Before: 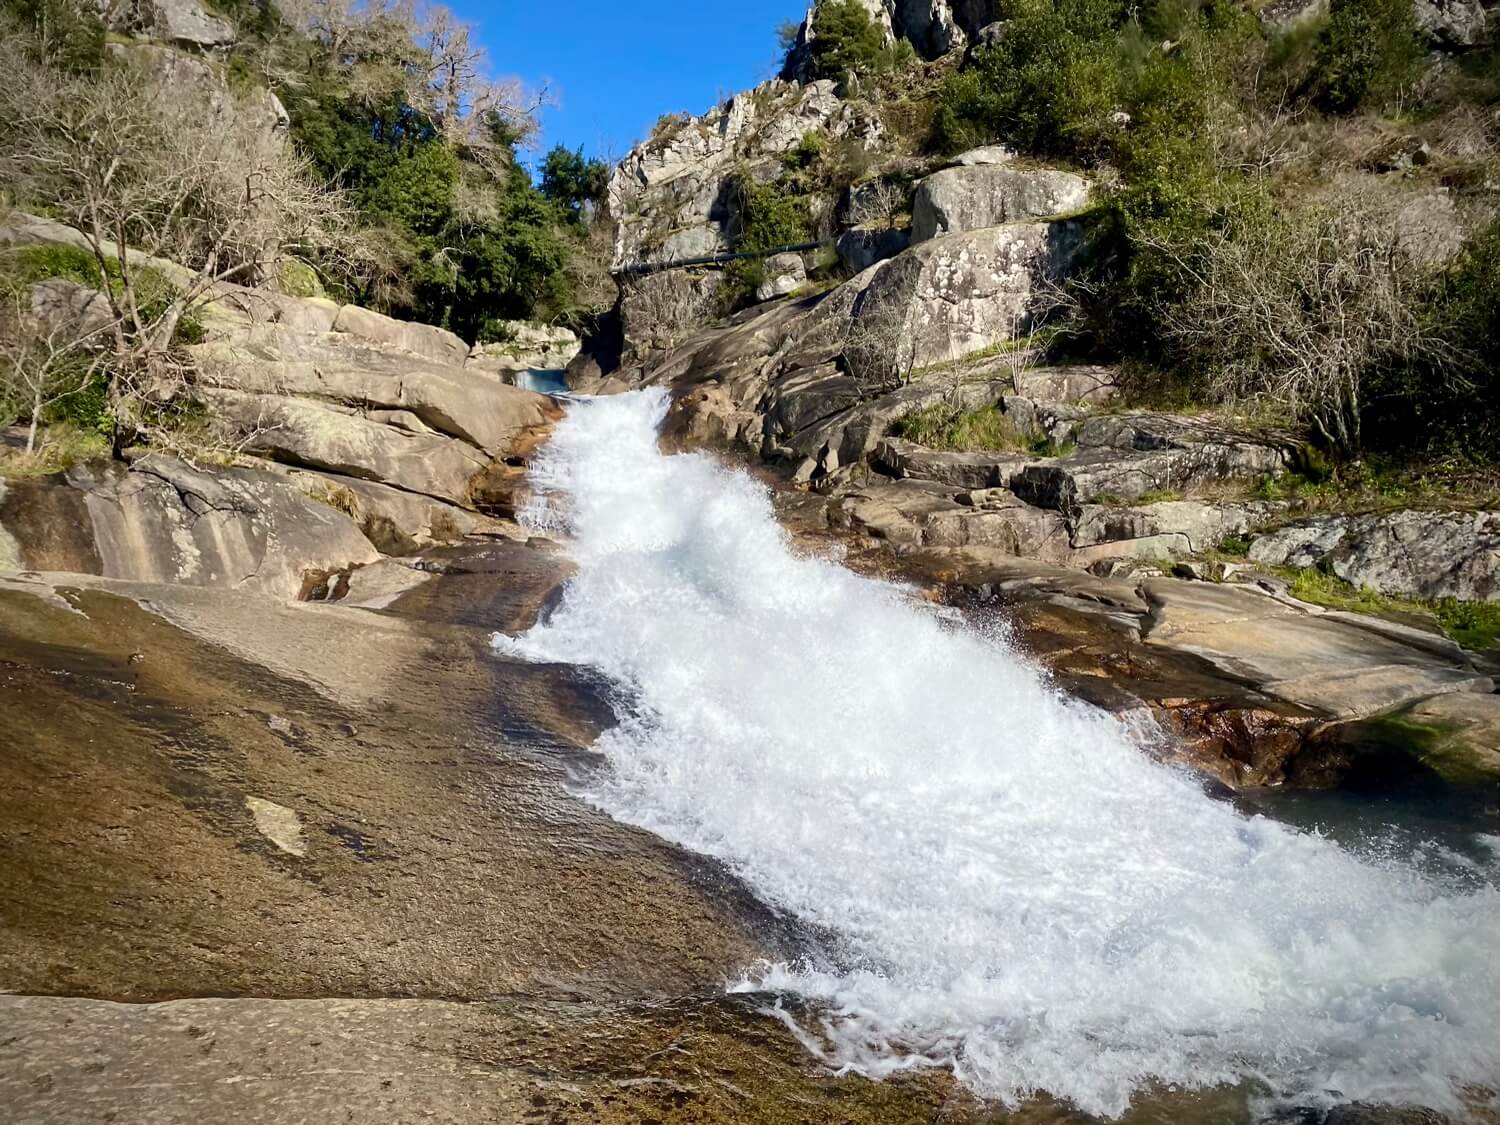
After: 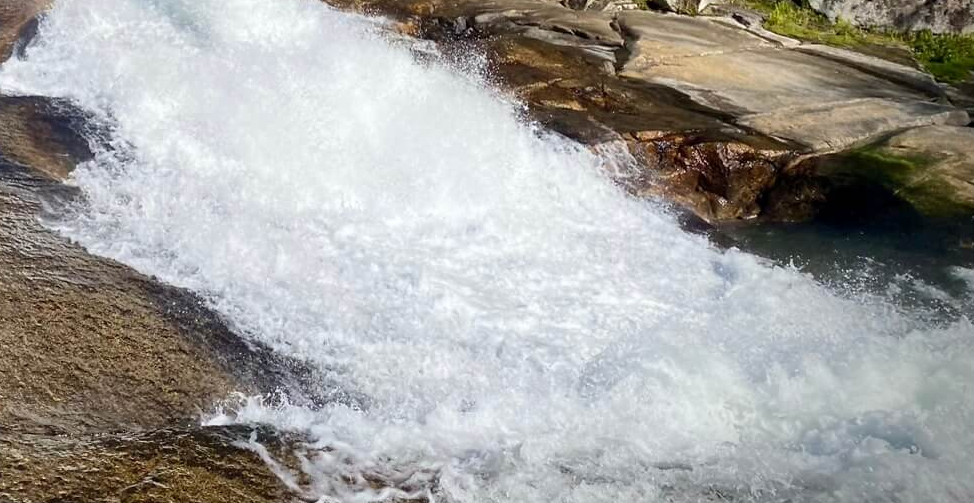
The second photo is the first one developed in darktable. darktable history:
crop and rotate: left 35.028%, top 50.436%, bottom 4.794%
